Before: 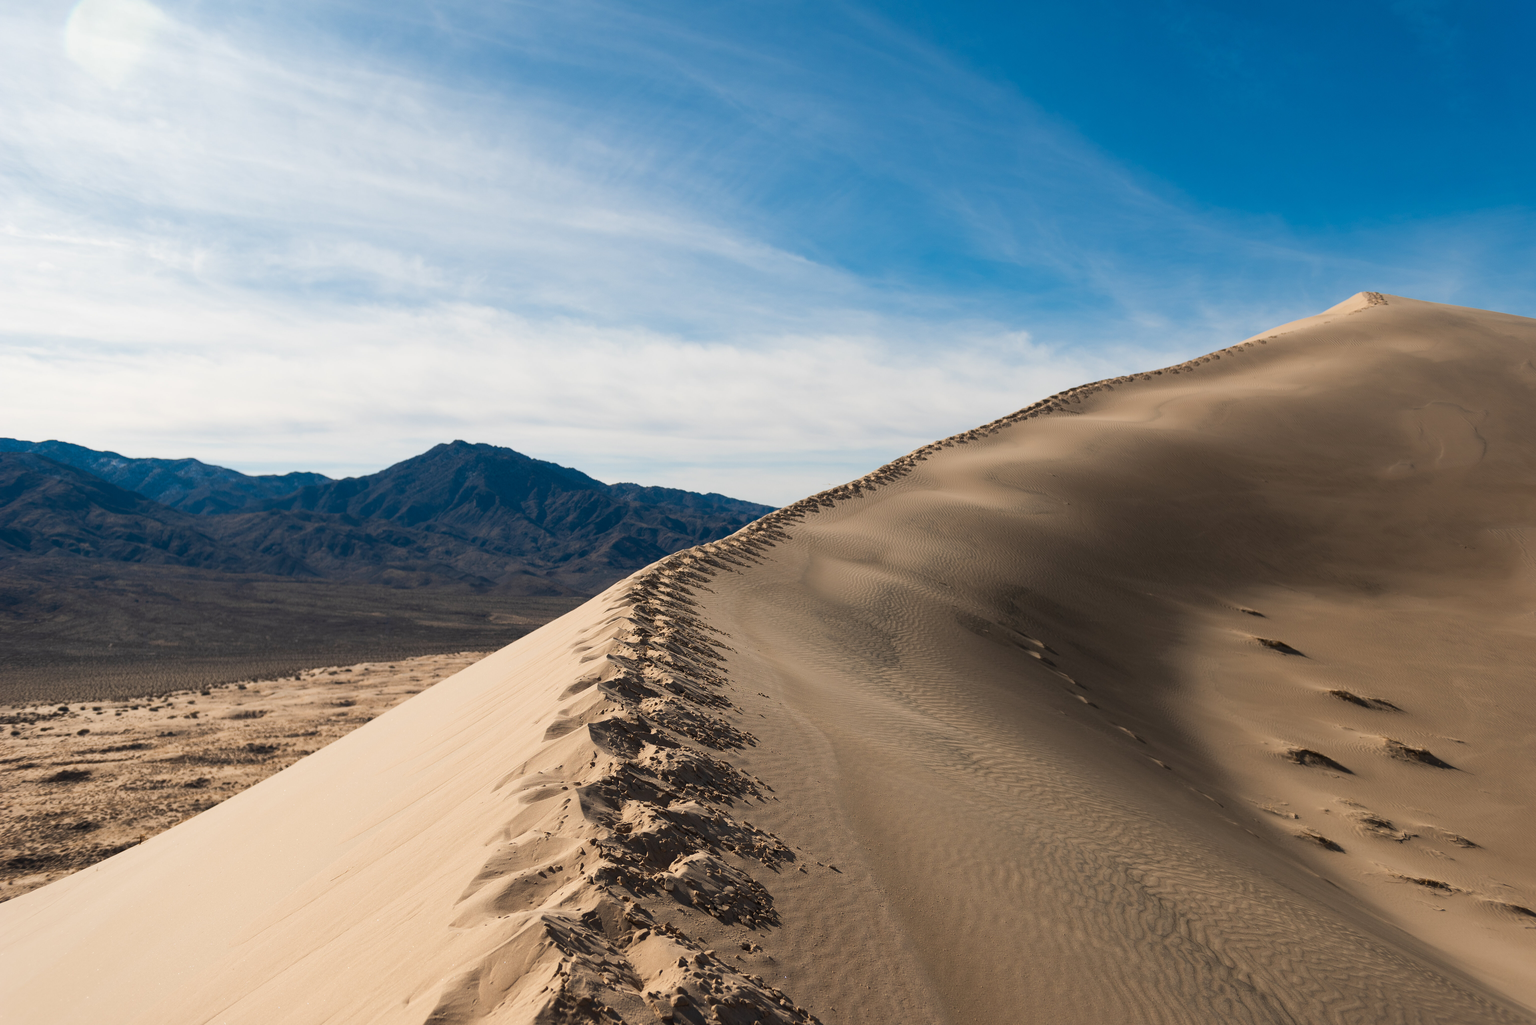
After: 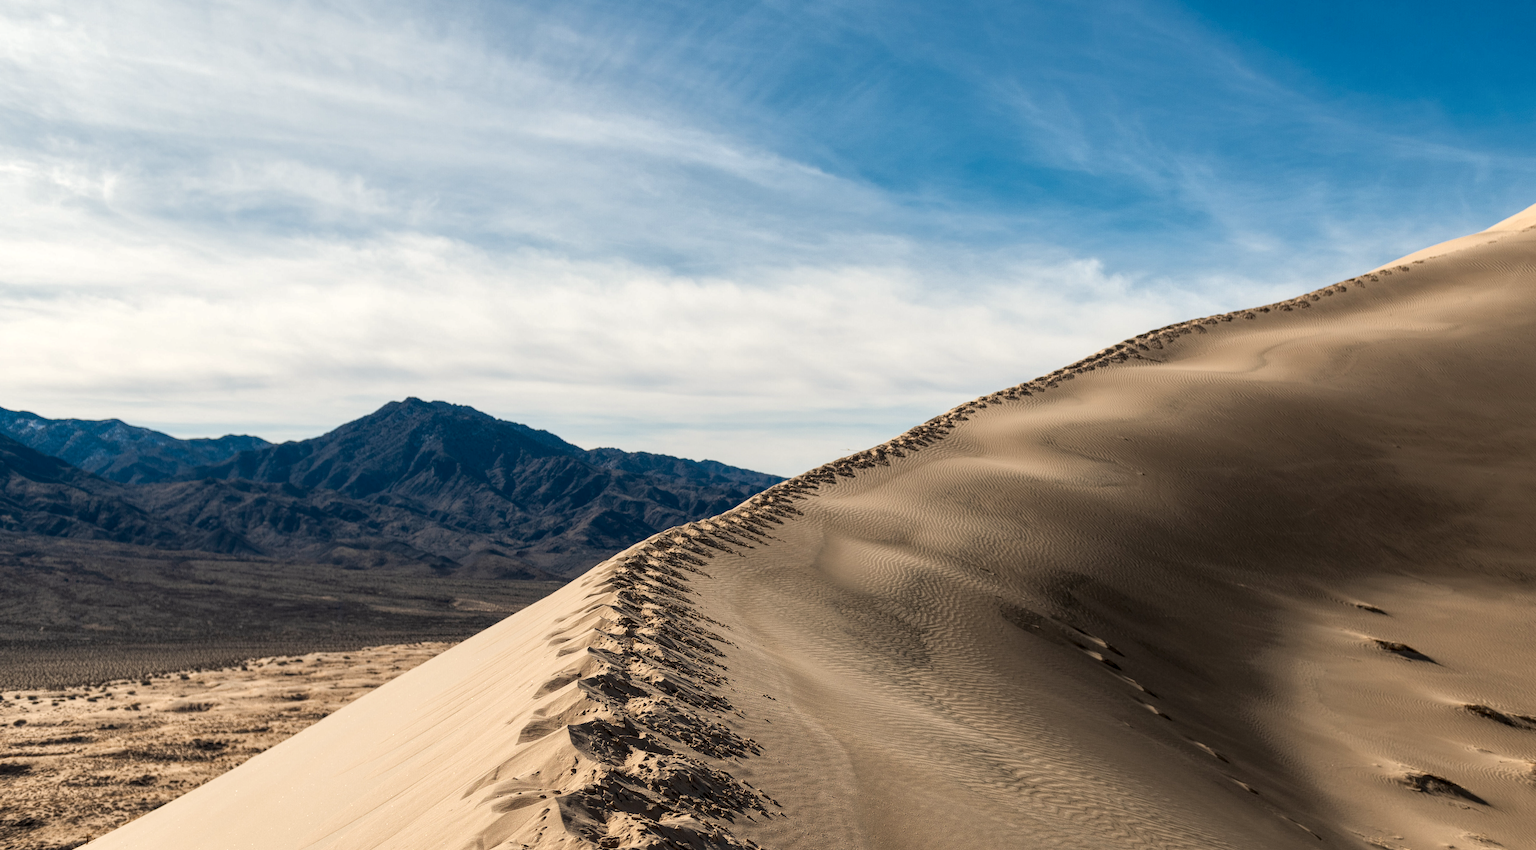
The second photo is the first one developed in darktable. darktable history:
crop and rotate: left 2.425%, top 11.305%, right 9.6%, bottom 15.08%
color correction: highlights b* 3
rotate and perspective: rotation 0.062°, lens shift (vertical) 0.115, lens shift (horizontal) -0.133, crop left 0.047, crop right 0.94, crop top 0.061, crop bottom 0.94
local contrast: highlights 100%, shadows 100%, detail 200%, midtone range 0.2
